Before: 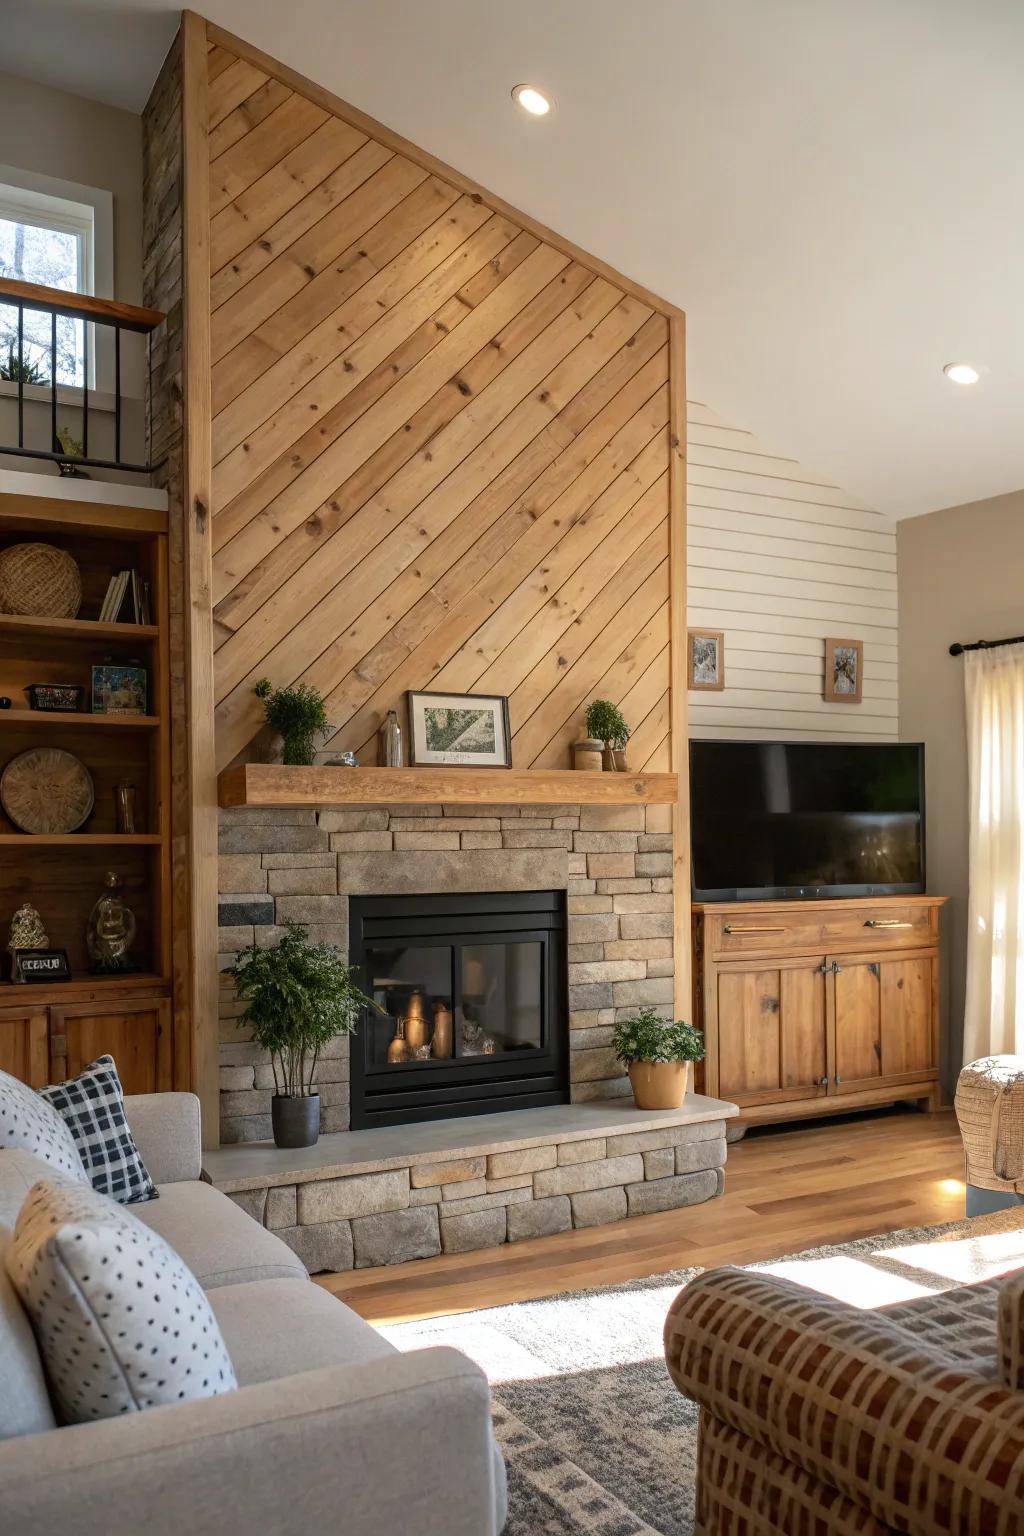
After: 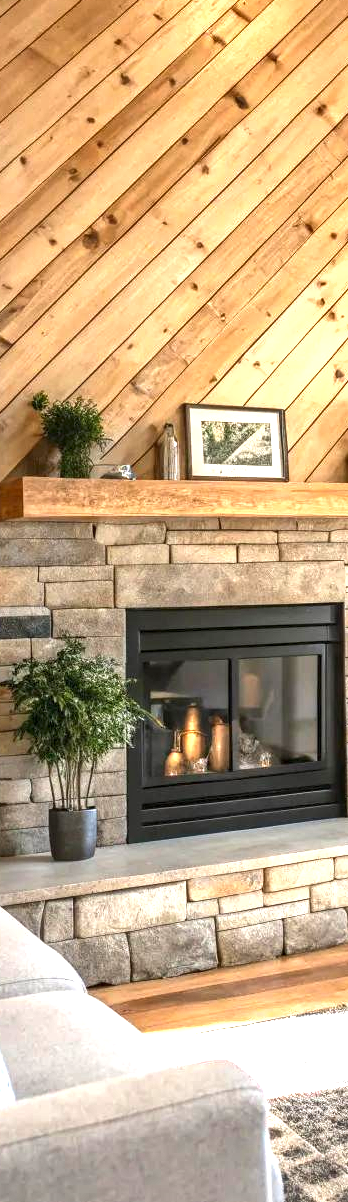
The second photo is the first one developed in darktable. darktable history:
exposure: black level correction 0, exposure 1.403 EV, compensate highlight preservation false
shadows and highlights: shadows -88.91, highlights -36.86, soften with gaussian
crop and rotate: left 21.798%, top 18.704%, right 44.15%, bottom 2.981%
local contrast: on, module defaults
